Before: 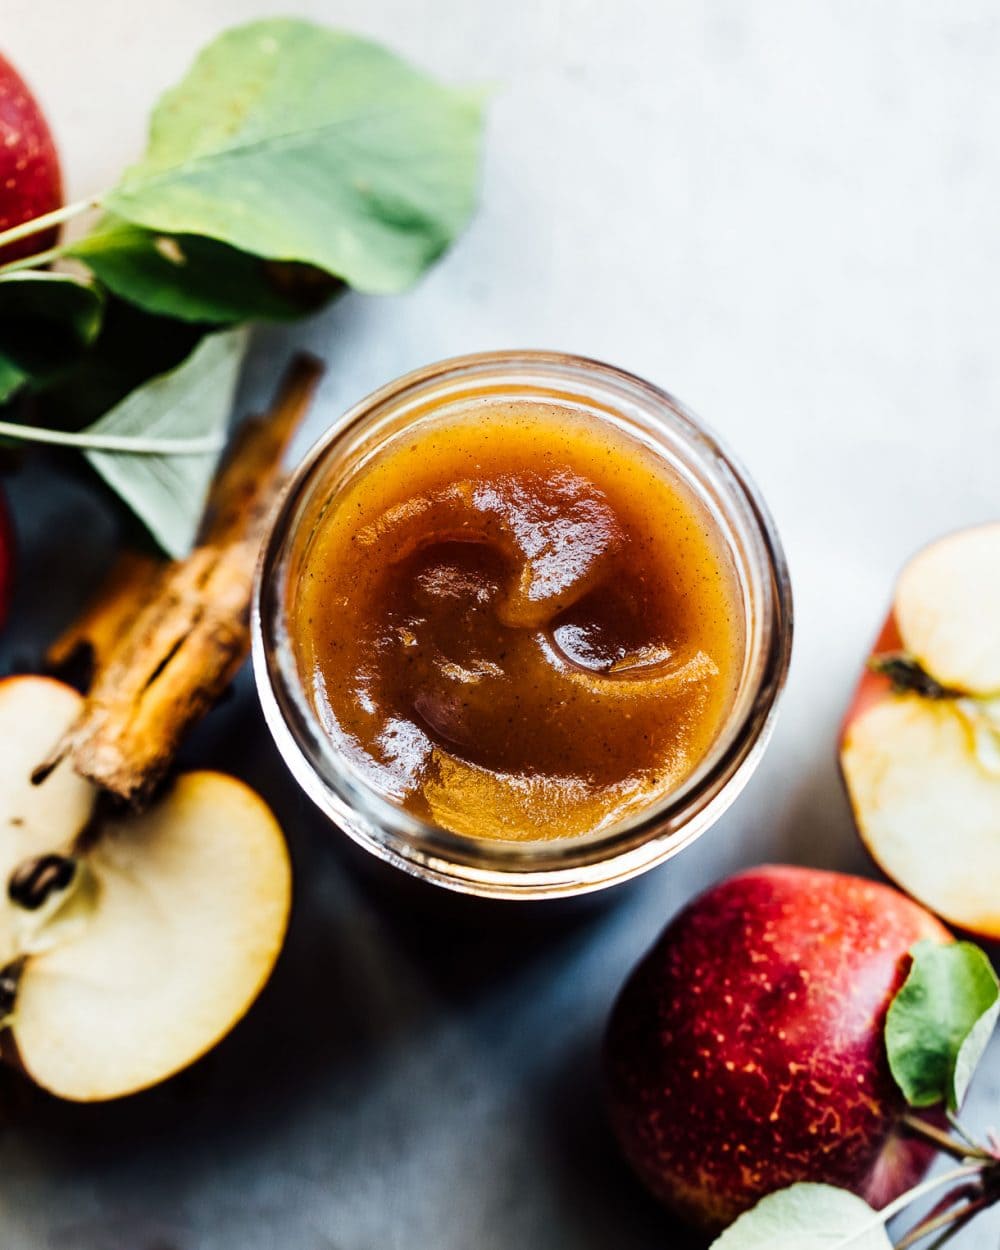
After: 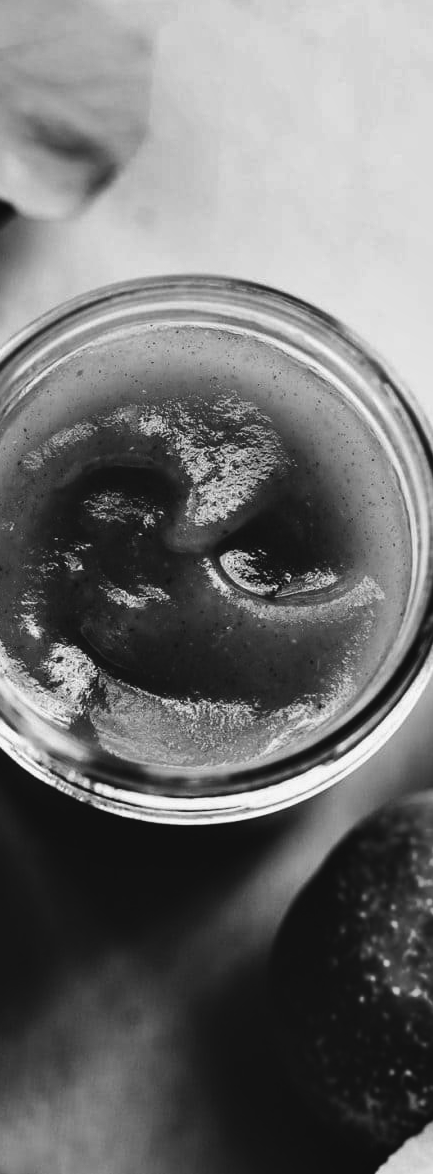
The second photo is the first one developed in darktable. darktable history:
shadows and highlights: soften with gaussian
color correction: saturation 1.11
monochrome: on, module defaults
color balance: lift [1.016, 0.983, 1, 1.017], gamma [0.78, 1.018, 1.043, 0.957], gain [0.786, 1.063, 0.937, 1.017], input saturation 118.26%, contrast 13.43%, contrast fulcrum 21.62%, output saturation 82.76%
crop: left 33.452%, top 6.025%, right 23.155%
